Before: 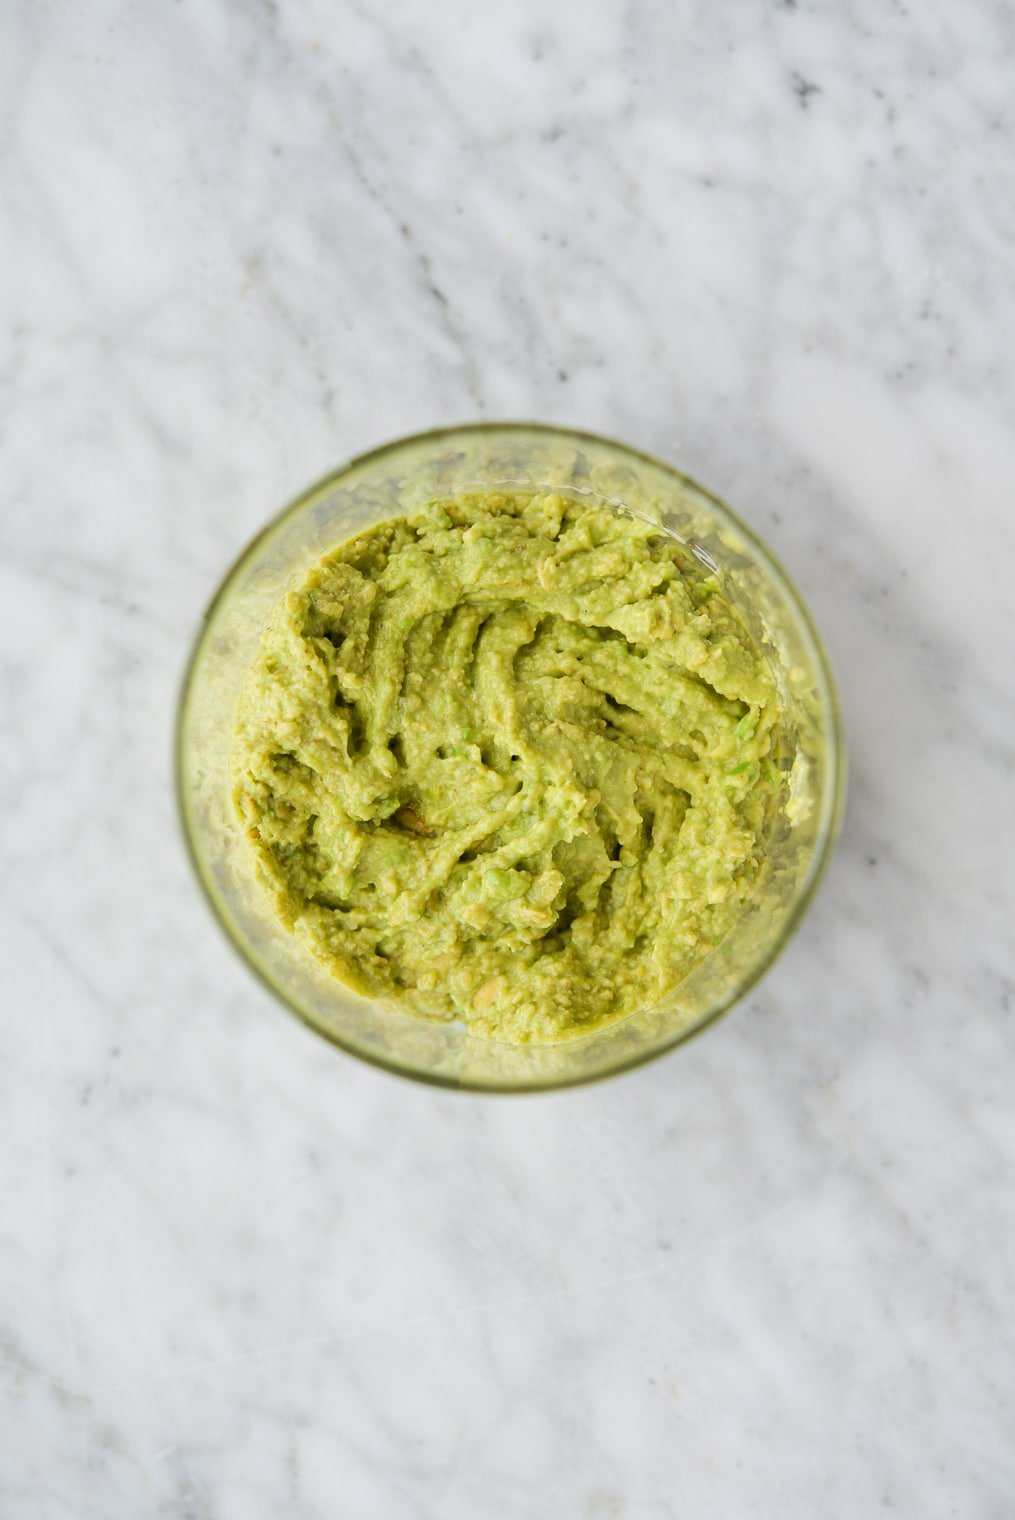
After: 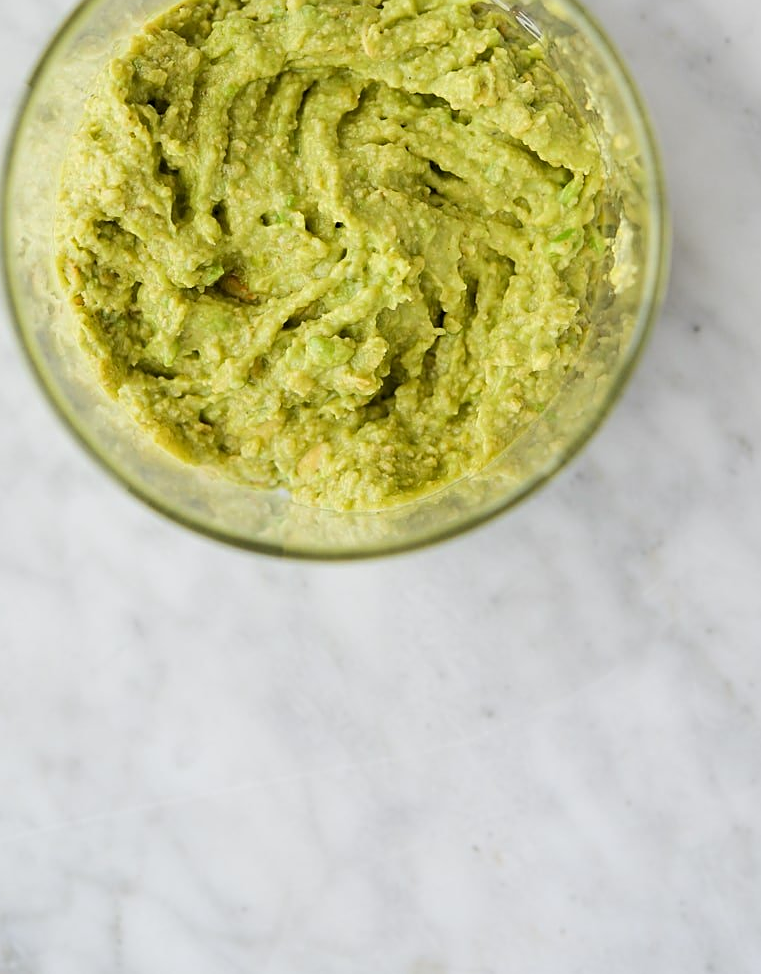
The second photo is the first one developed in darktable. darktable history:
crop and rotate: left 17.397%, top 35.12%, right 7.588%, bottom 0.784%
sharpen: on, module defaults
